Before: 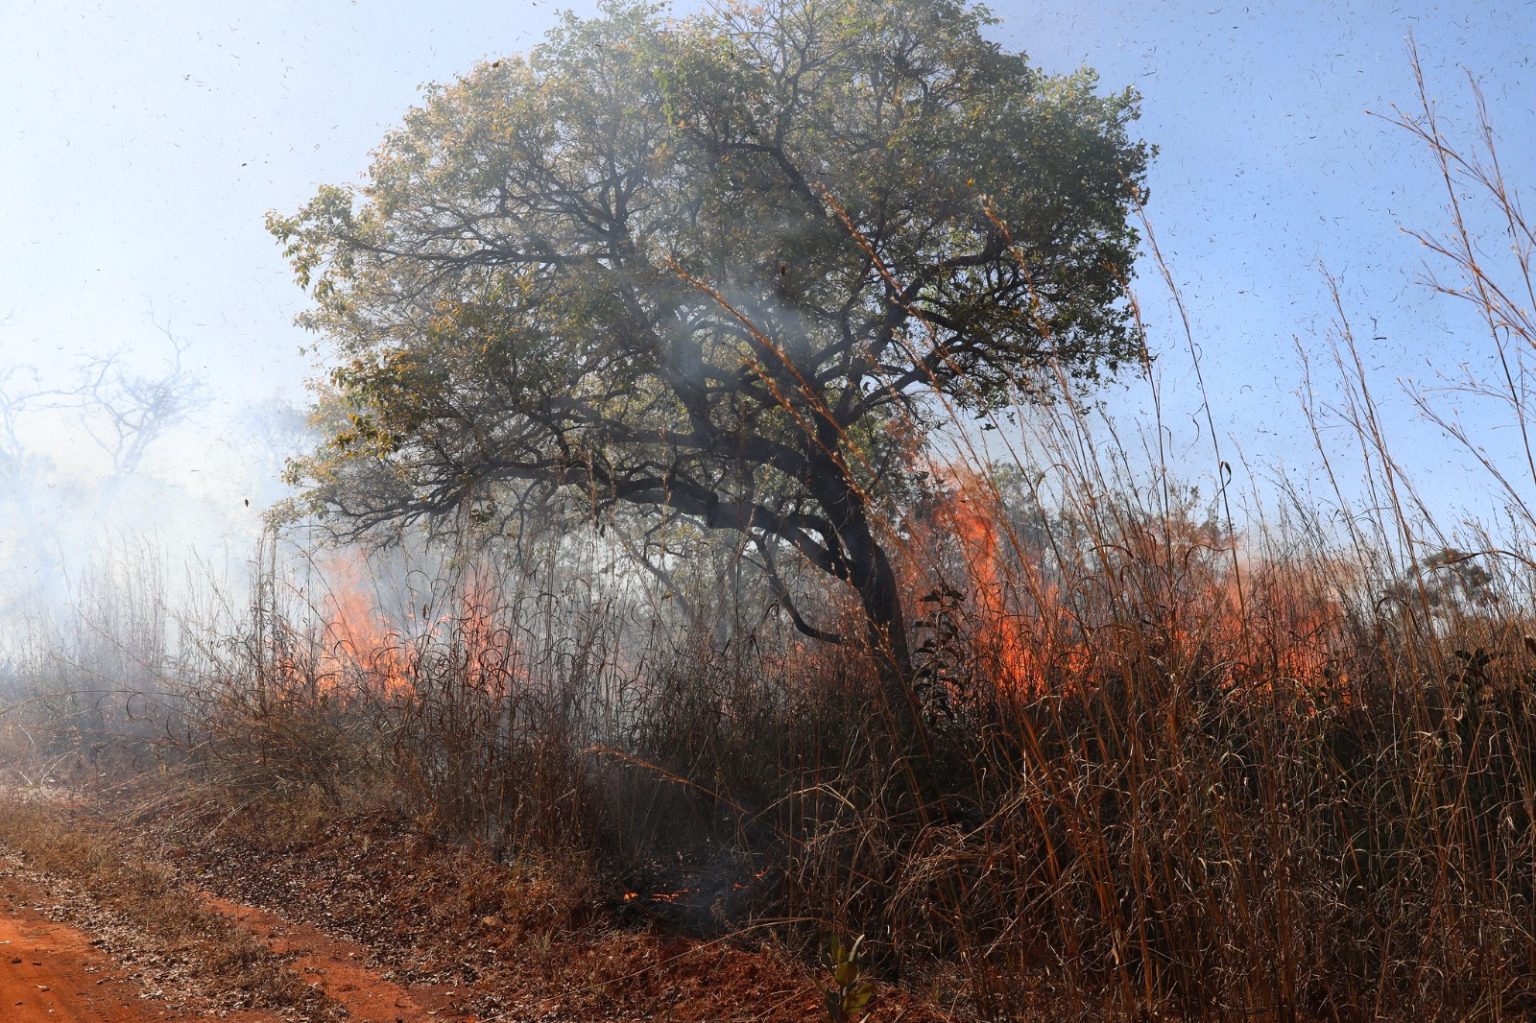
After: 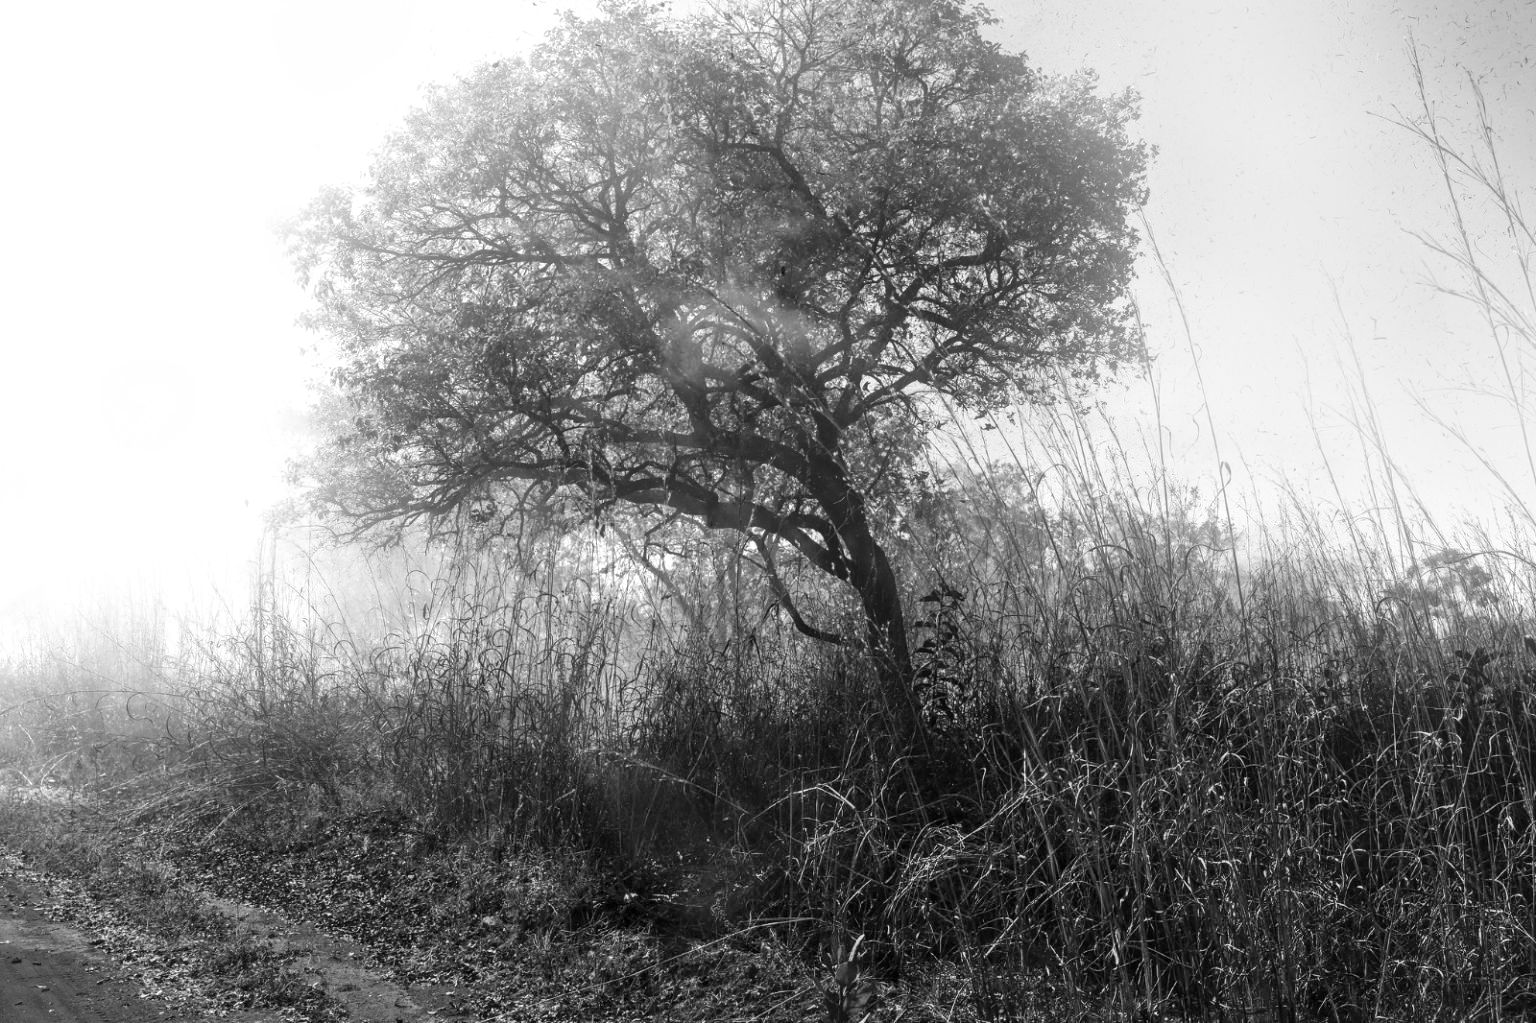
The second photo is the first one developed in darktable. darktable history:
contrast brightness saturation: contrast 0.1, brightness 0.02, saturation 0.02
shadows and highlights: low approximation 0.01, soften with gaussian
monochrome: a 0, b 0, size 0.5, highlights 0.57
tone equalizer: -8 EV -0.417 EV, -7 EV -0.389 EV, -6 EV -0.333 EV, -5 EV -0.222 EV, -3 EV 0.222 EV, -2 EV 0.333 EV, -1 EV 0.389 EV, +0 EV 0.417 EV, edges refinement/feathering 500, mask exposure compensation -1.57 EV, preserve details no
local contrast: on, module defaults
bloom: on, module defaults
